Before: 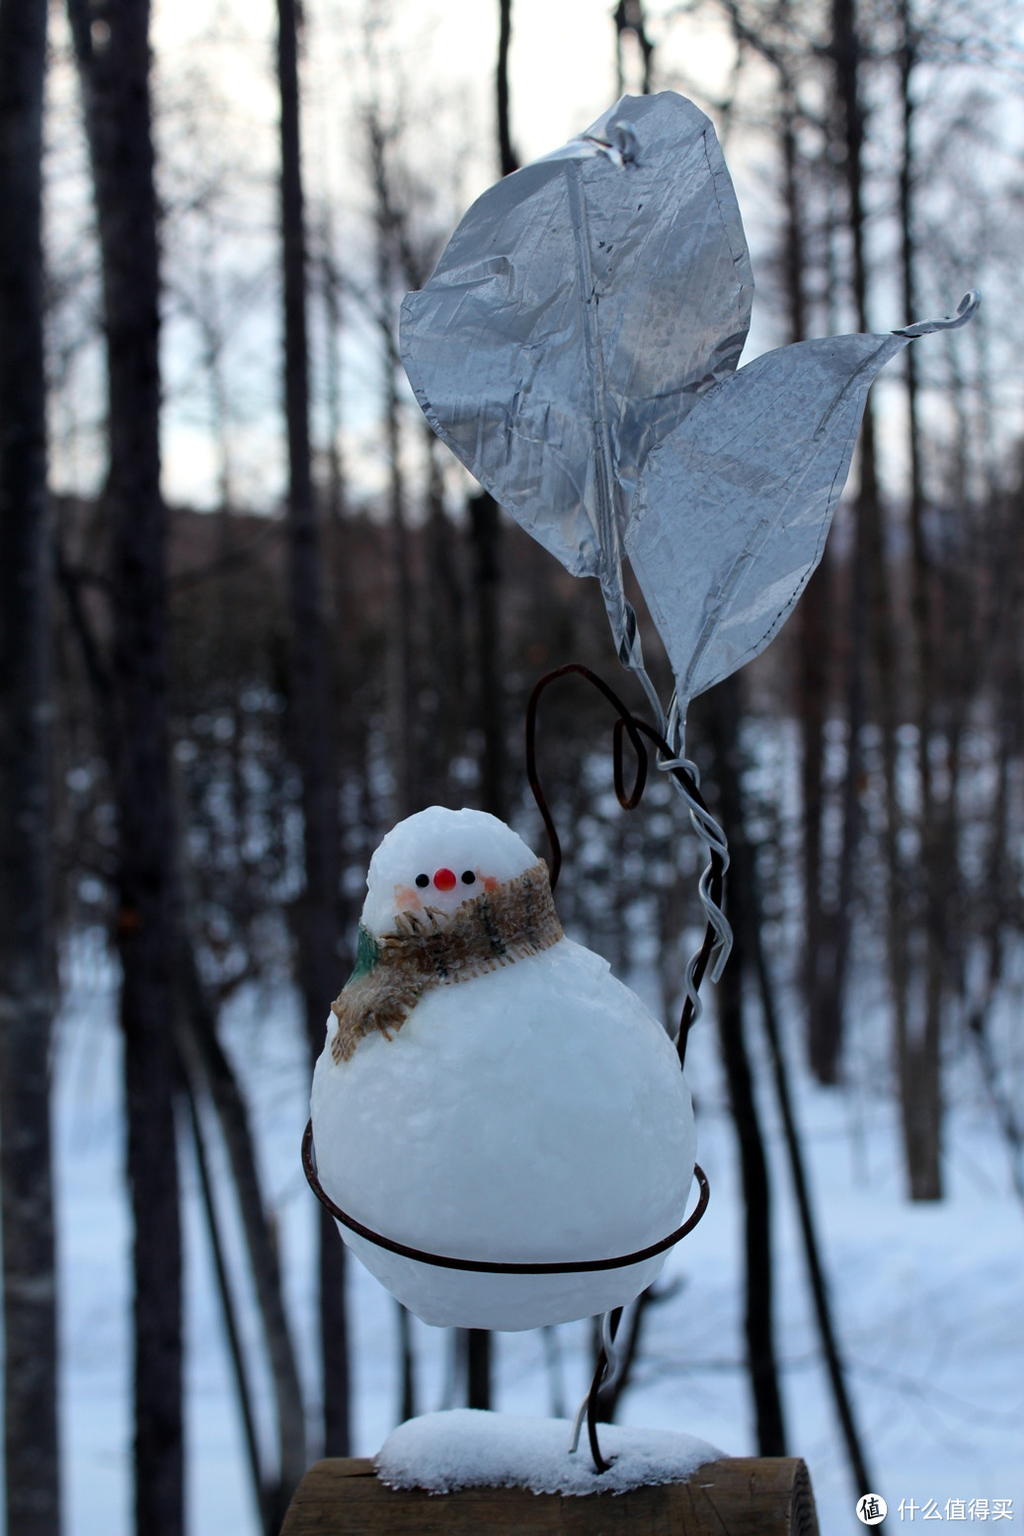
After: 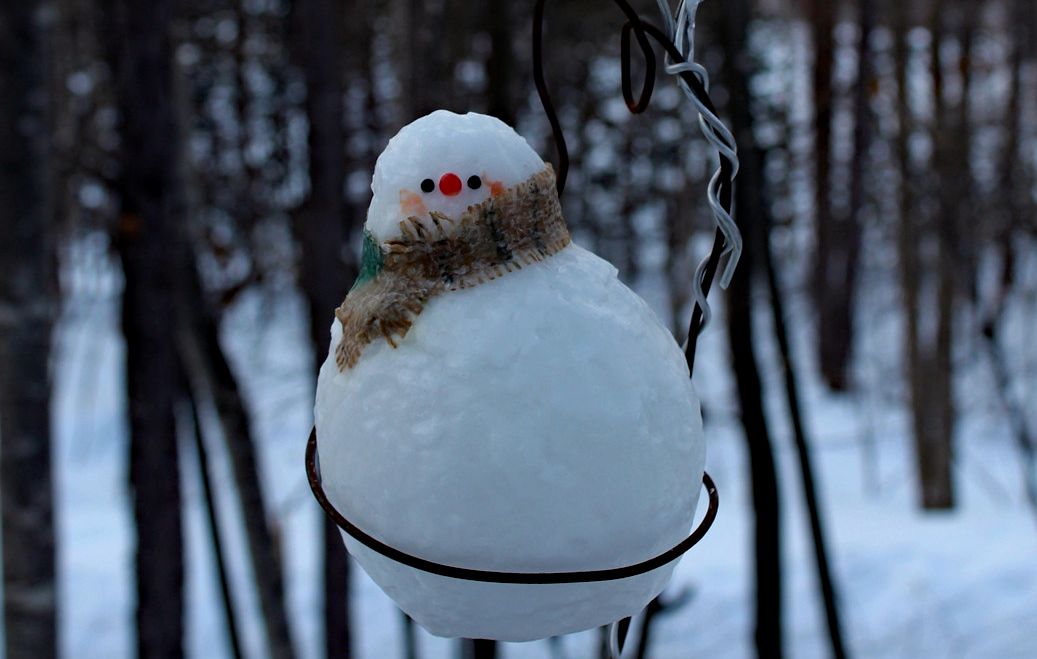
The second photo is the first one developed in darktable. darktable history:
crop: top 45.414%, bottom 12.182%
haze removal: strength 0.256, distance 0.248, compatibility mode true, adaptive false
